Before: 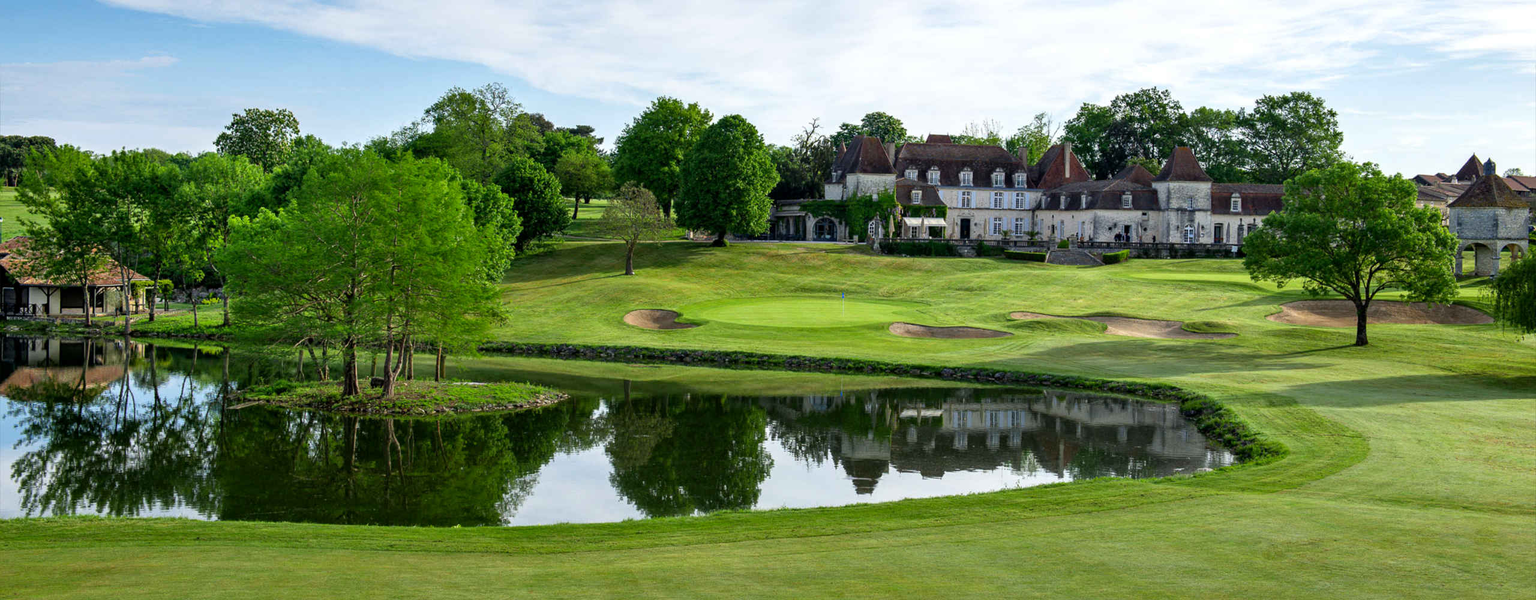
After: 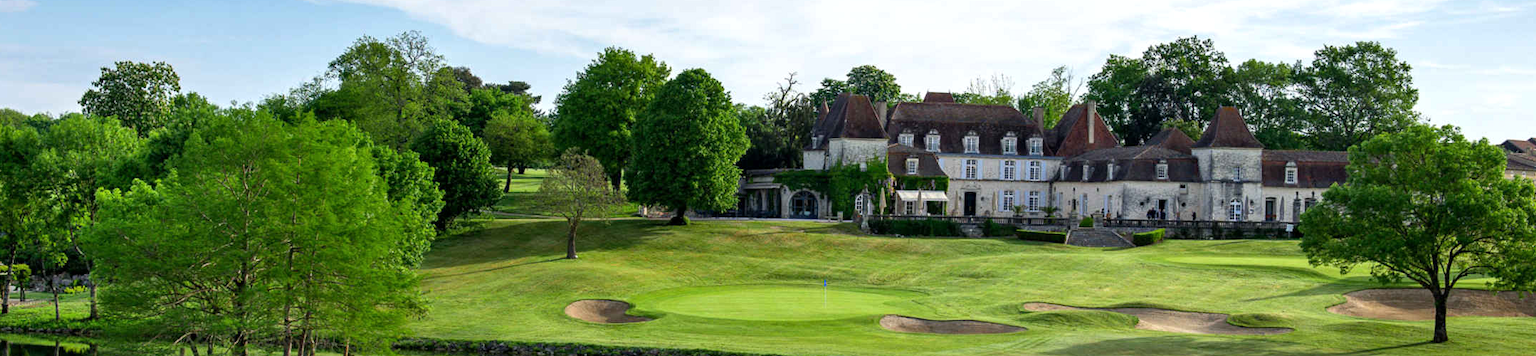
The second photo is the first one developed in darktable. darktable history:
shadows and highlights: shadows 12.64, white point adjustment 1.28, highlights -0.486, soften with gaussian
crop and rotate: left 9.634%, top 9.576%, right 6.057%, bottom 40.306%
